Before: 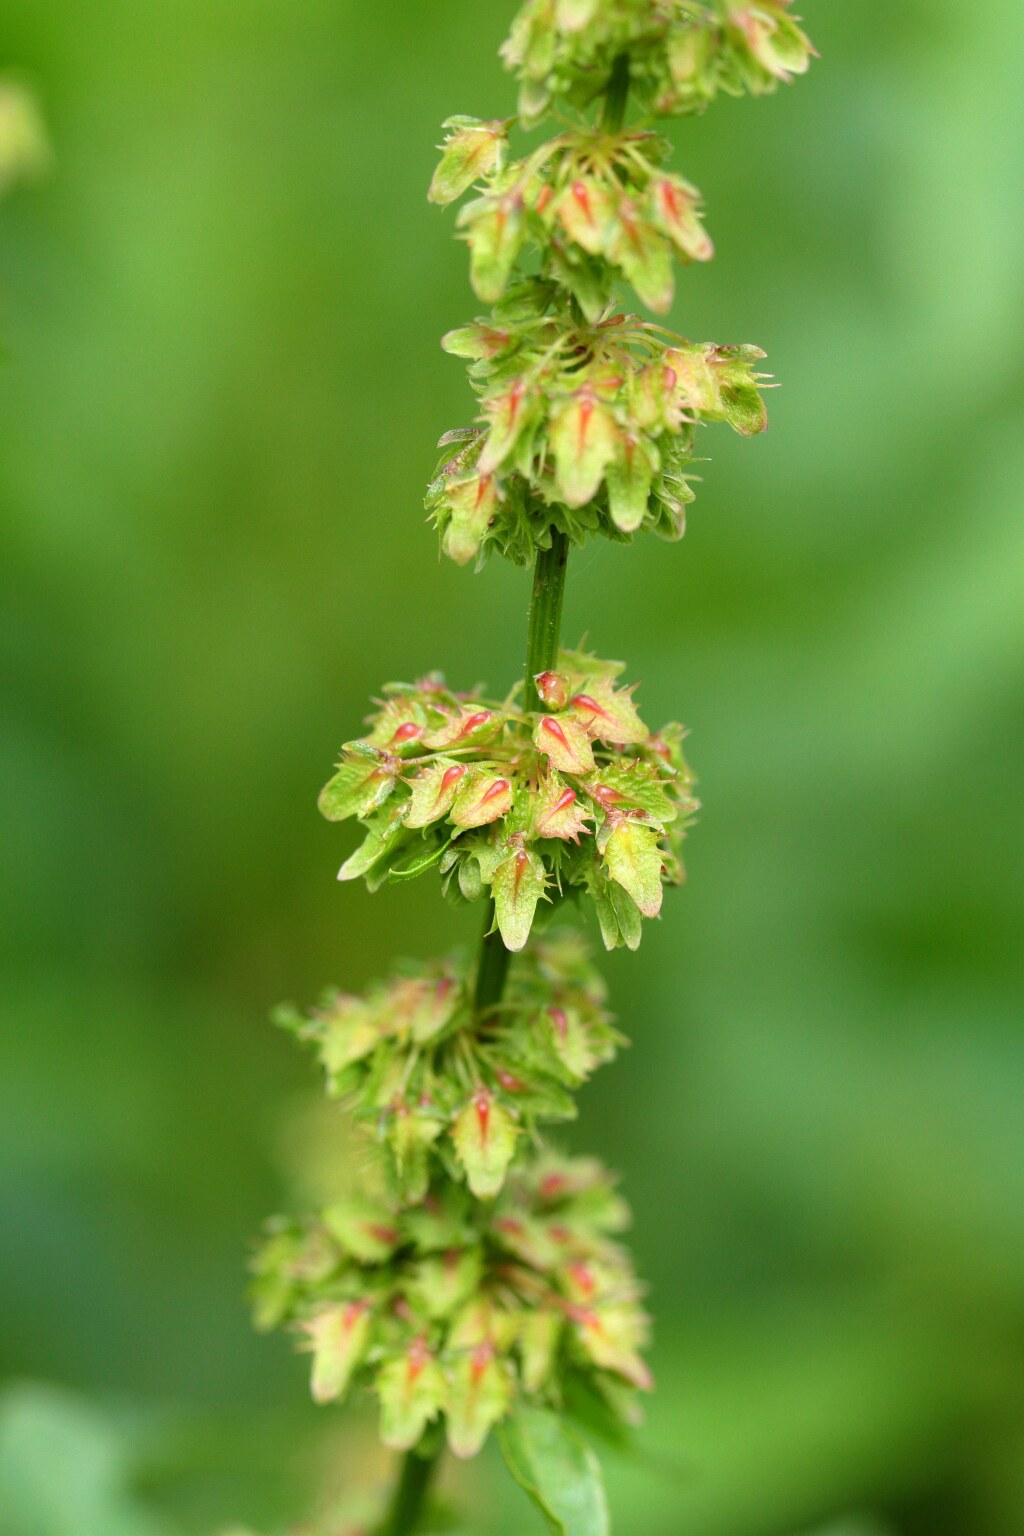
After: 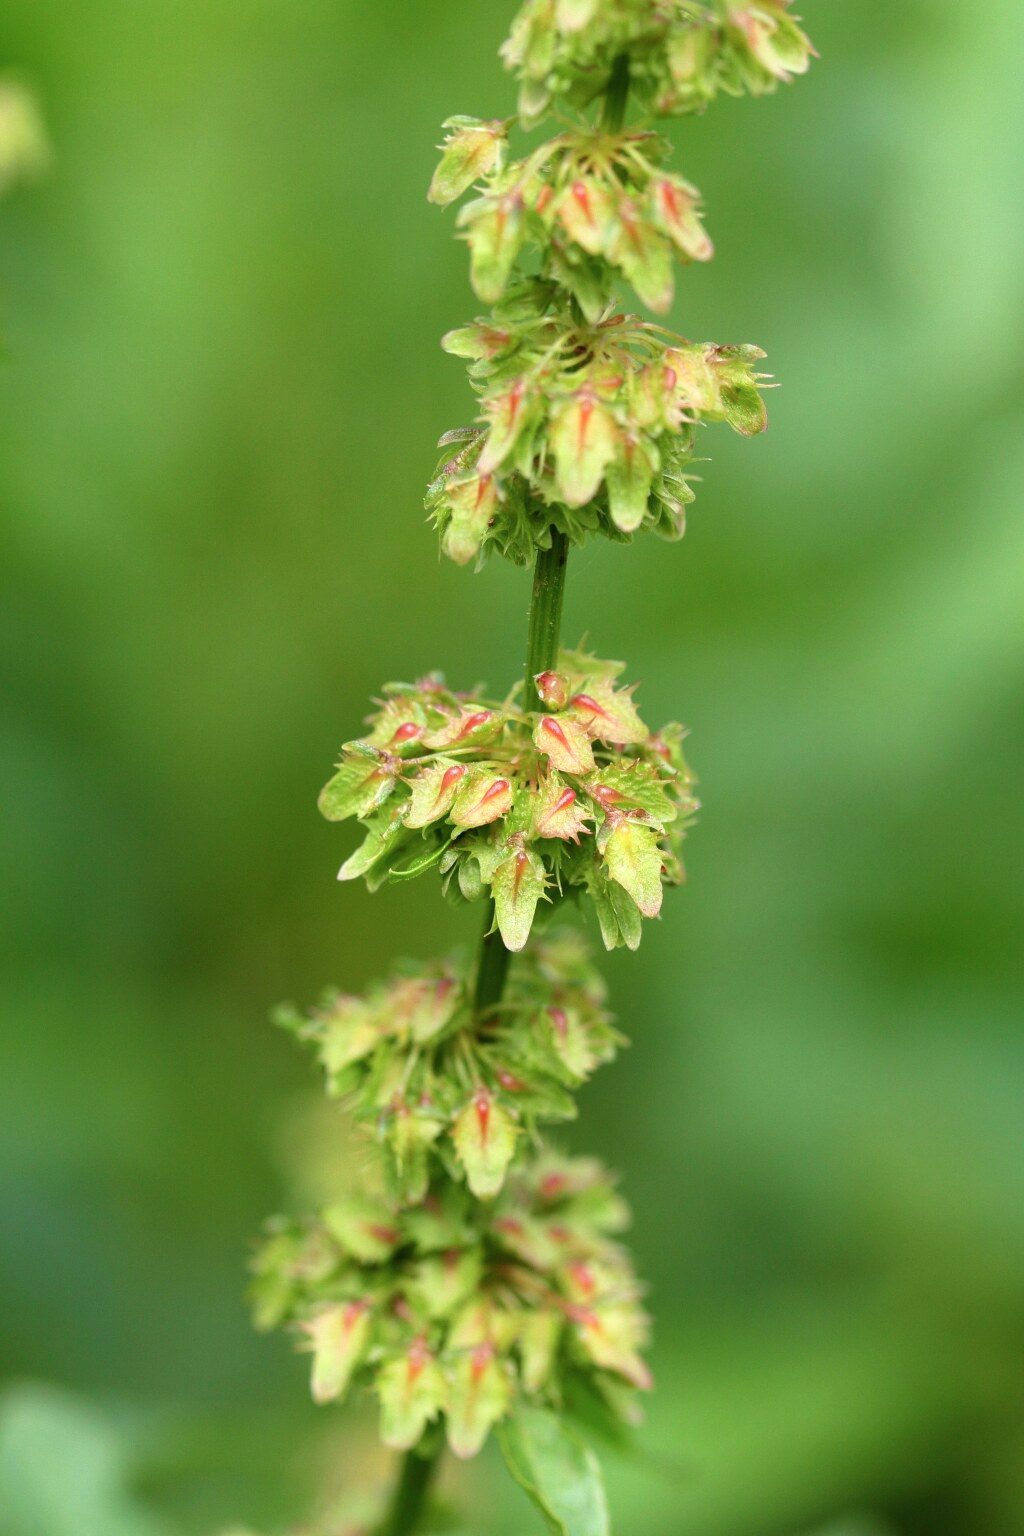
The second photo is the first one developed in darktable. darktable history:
contrast brightness saturation: saturation -0.06
shadows and highlights: shadows -1.66, highlights 39.55
